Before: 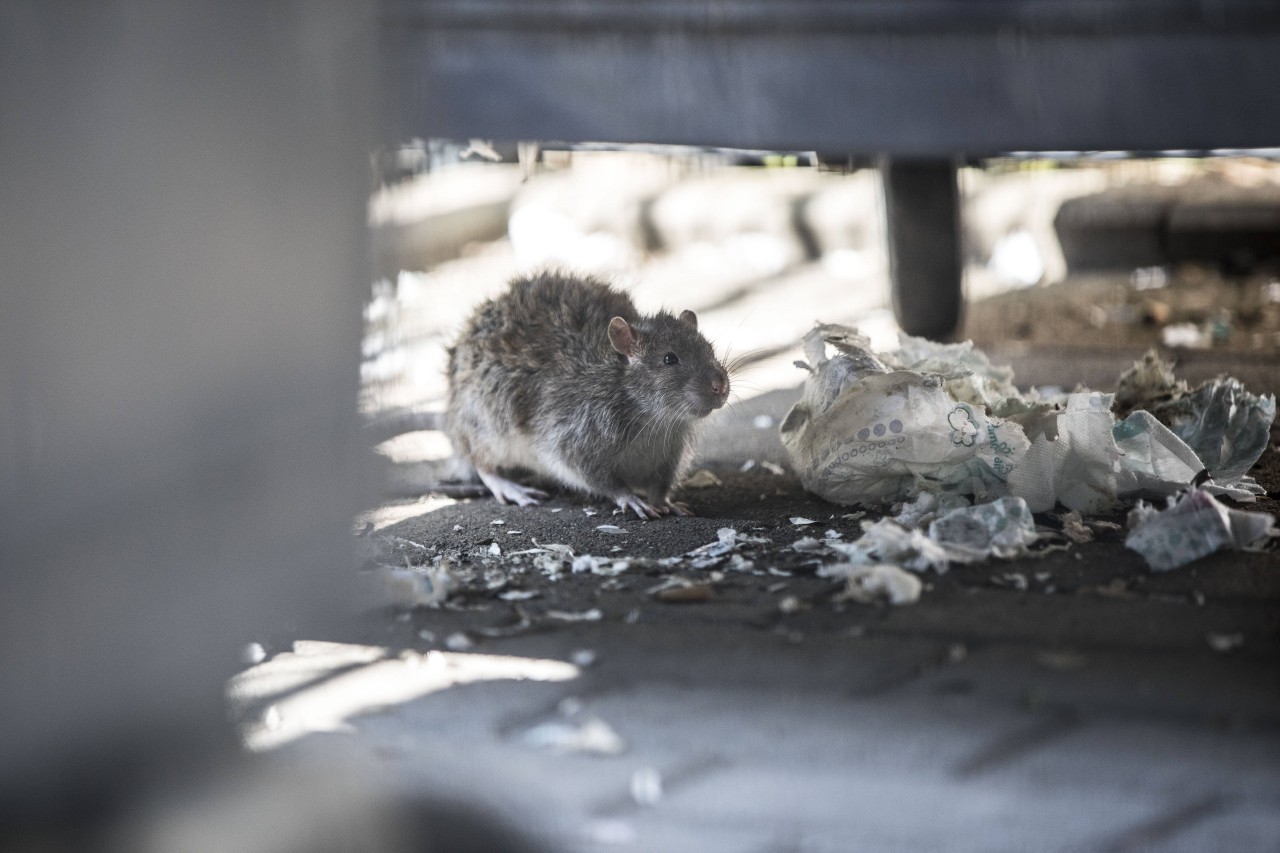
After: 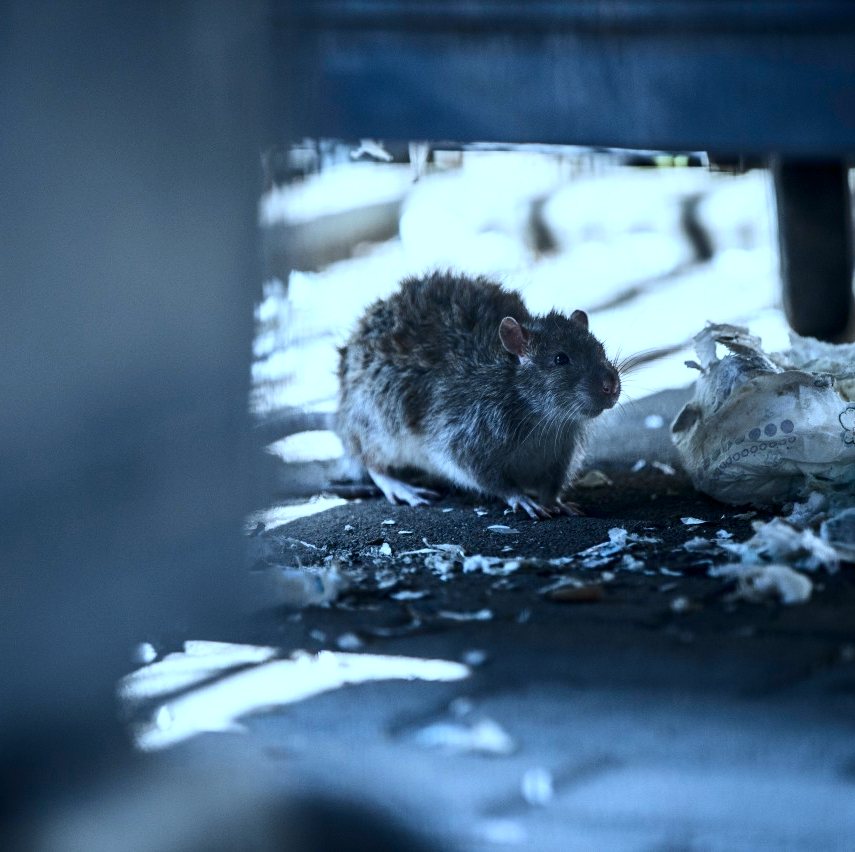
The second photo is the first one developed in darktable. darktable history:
contrast brightness saturation: contrast 0.101, brightness -0.259, saturation 0.141
crop and rotate: left 8.568%, right 24.571%
exposure: black level correction 0.009, exposure 0.108 EV, compensate exposure bias true, compensate highlight preservation false
color calibration: x 0.395, y 0.386, temperature 3713.47 K
